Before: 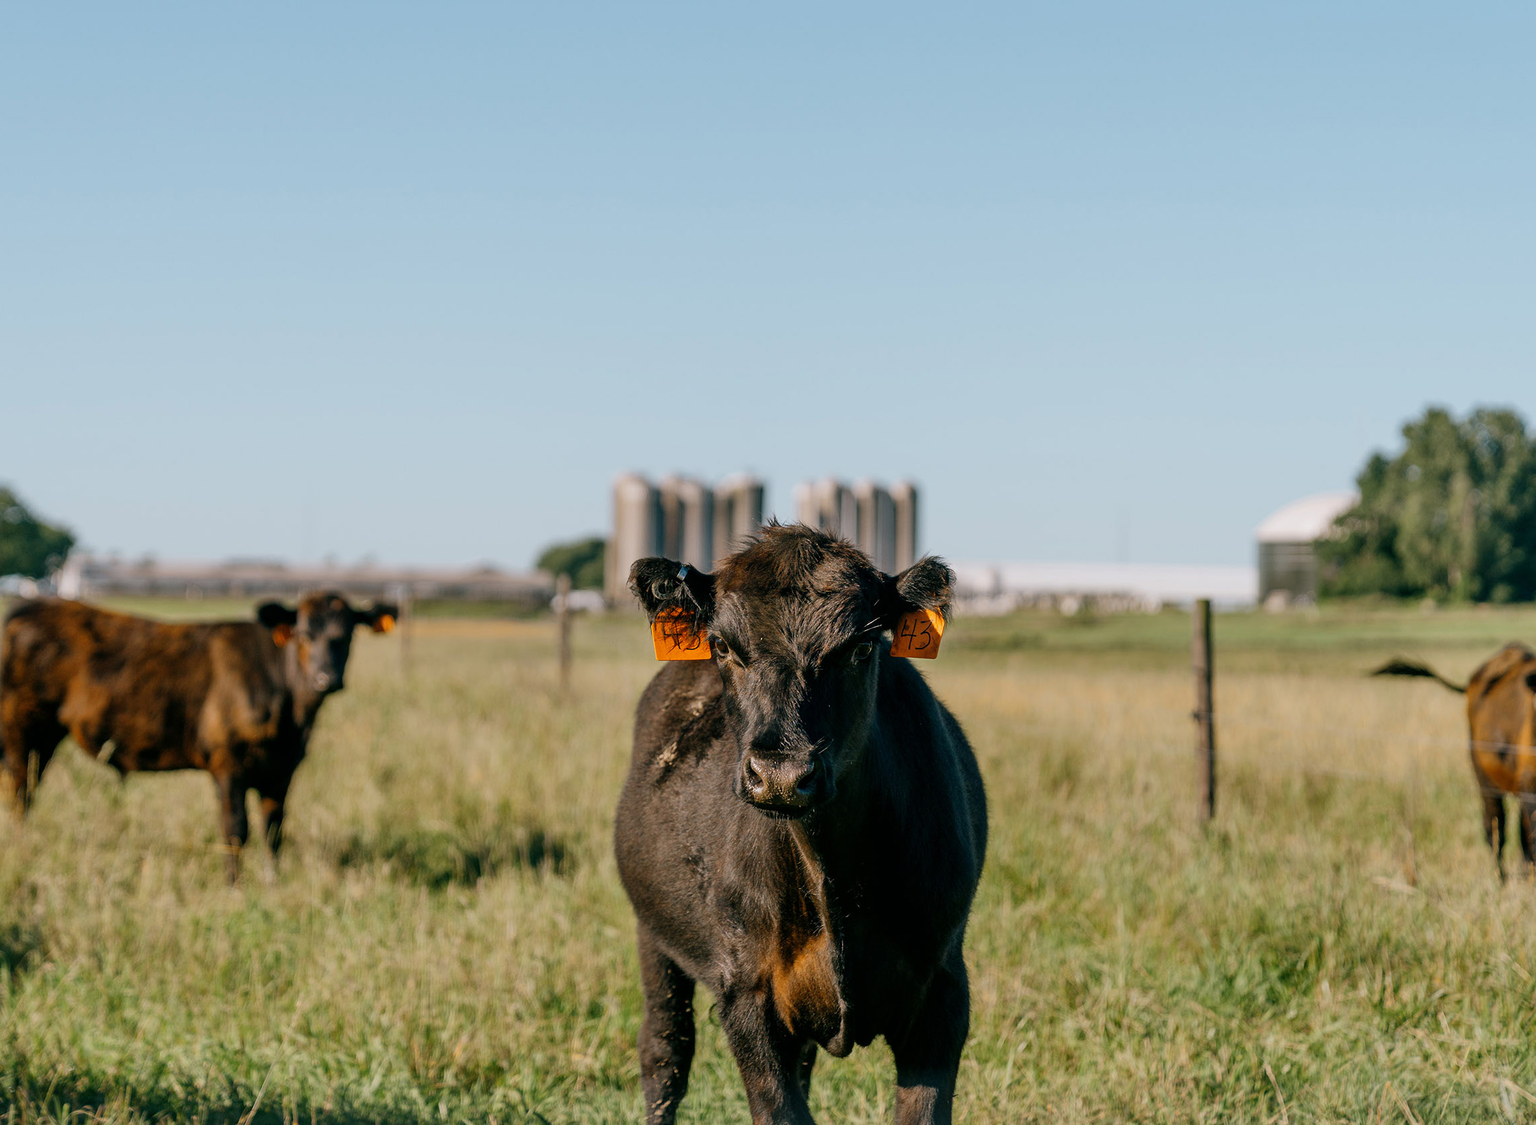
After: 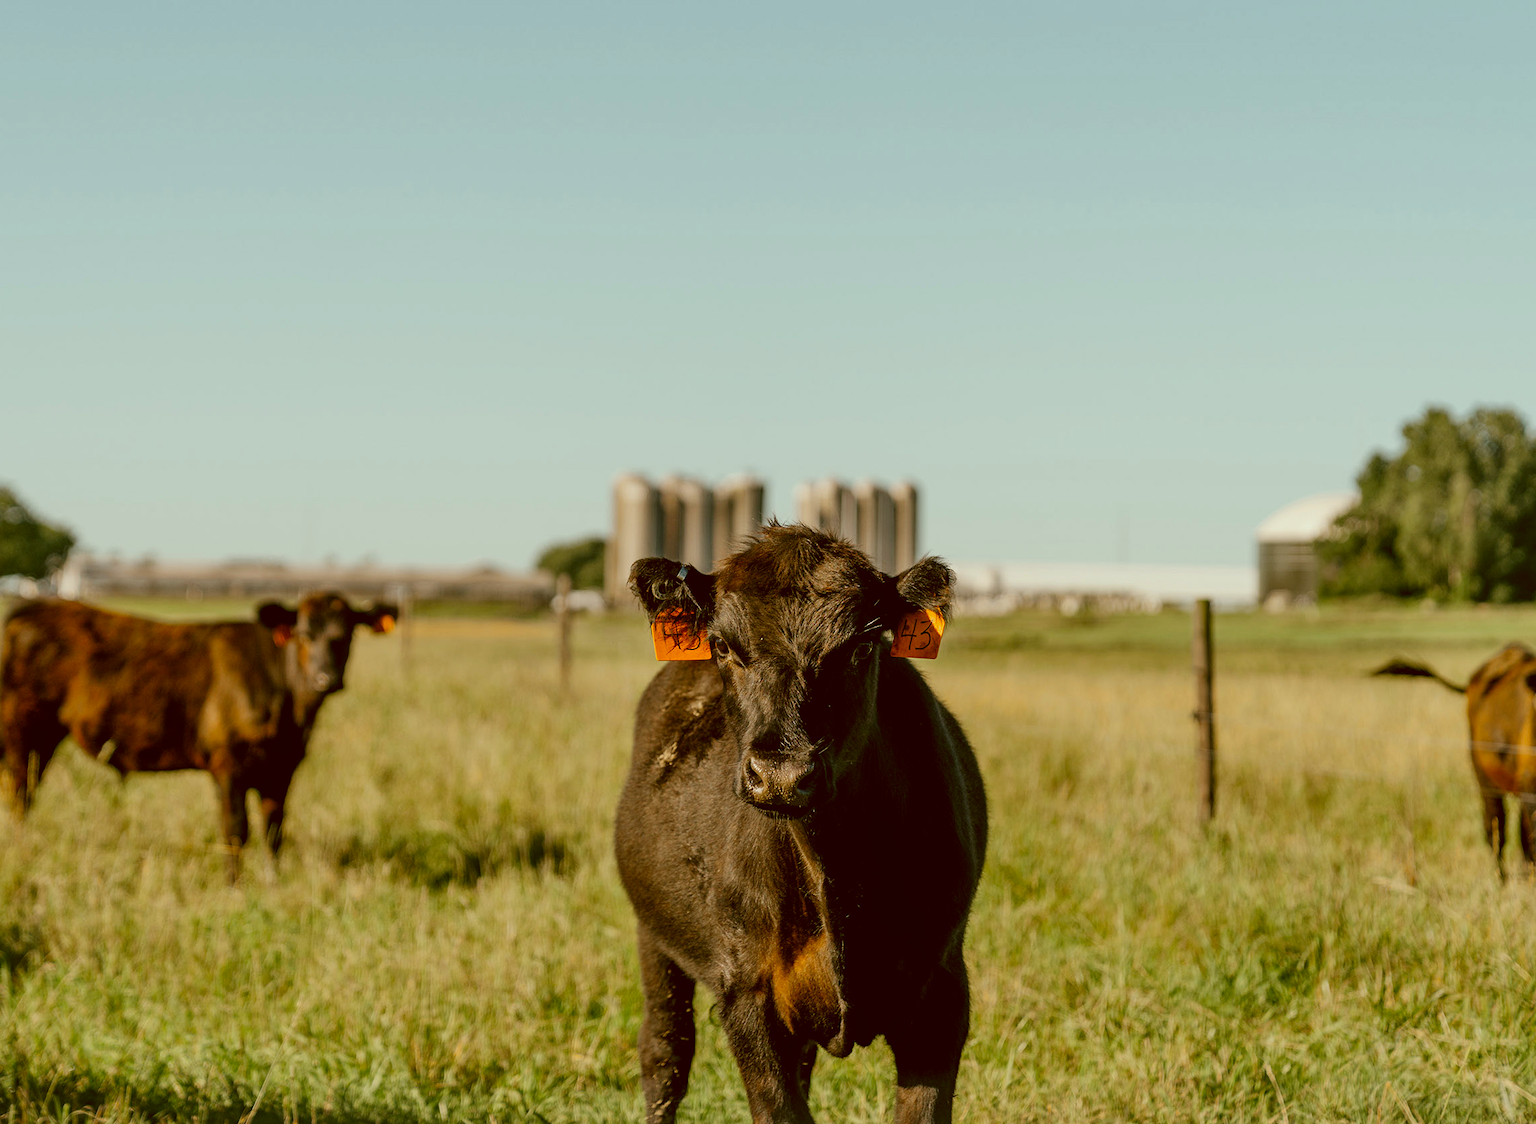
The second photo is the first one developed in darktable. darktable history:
color correction: highlights a* -6.32, highlights b* 9.2, shadows a* 10.69, shadows b* 24.05
